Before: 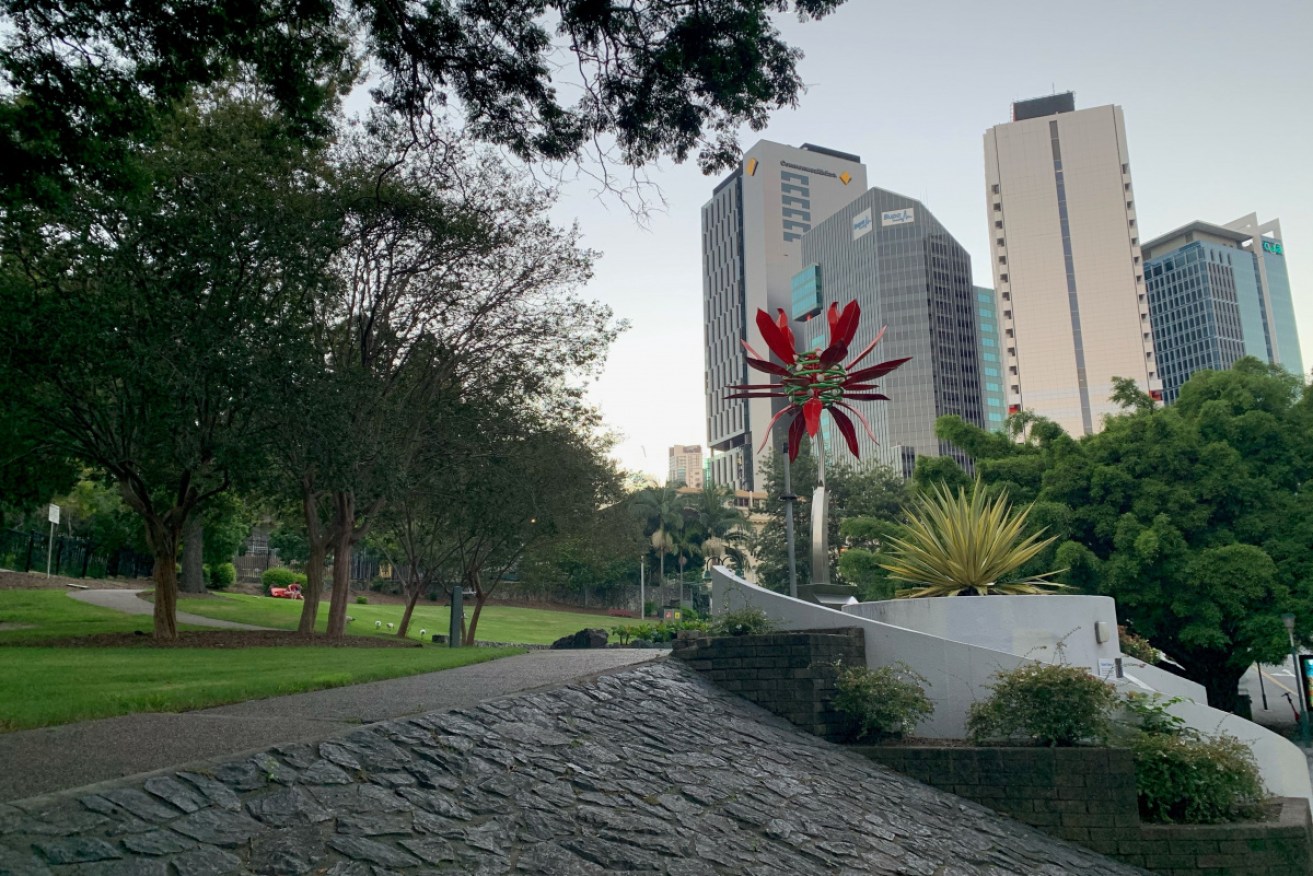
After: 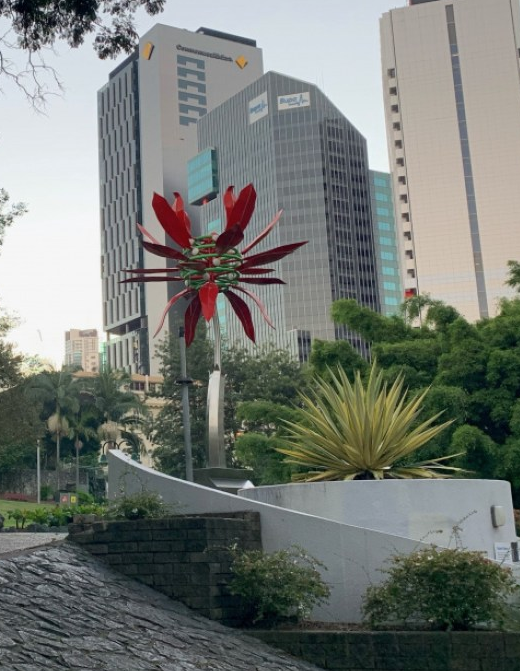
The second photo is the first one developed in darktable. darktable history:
contrast brightness saturation: contrast 0.011, saturation -0.052
crop: left 46.038%, top 13.294%, right 14.158%, bottom 10.062%
